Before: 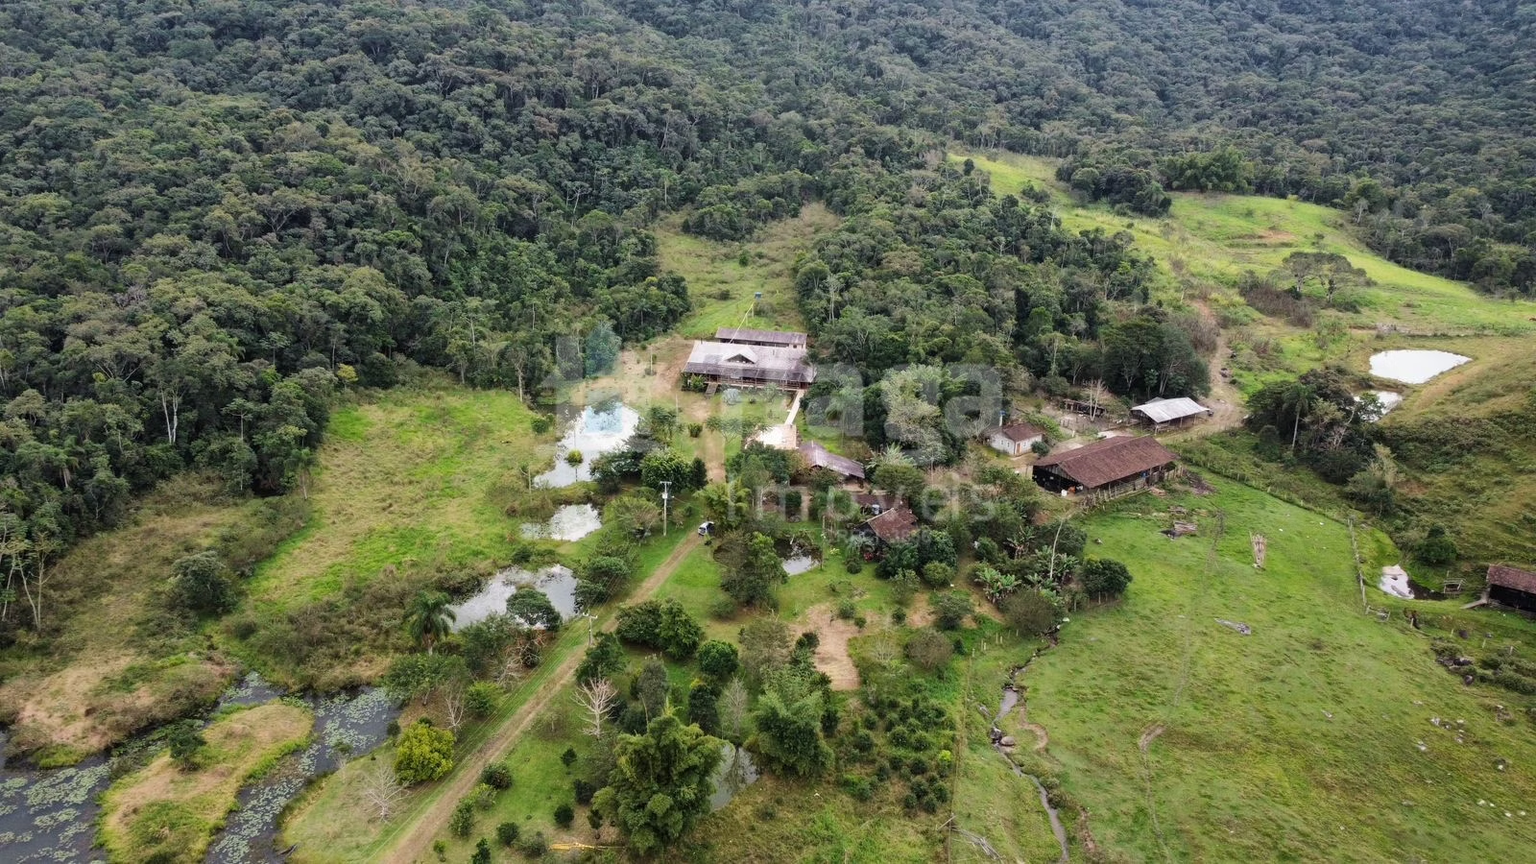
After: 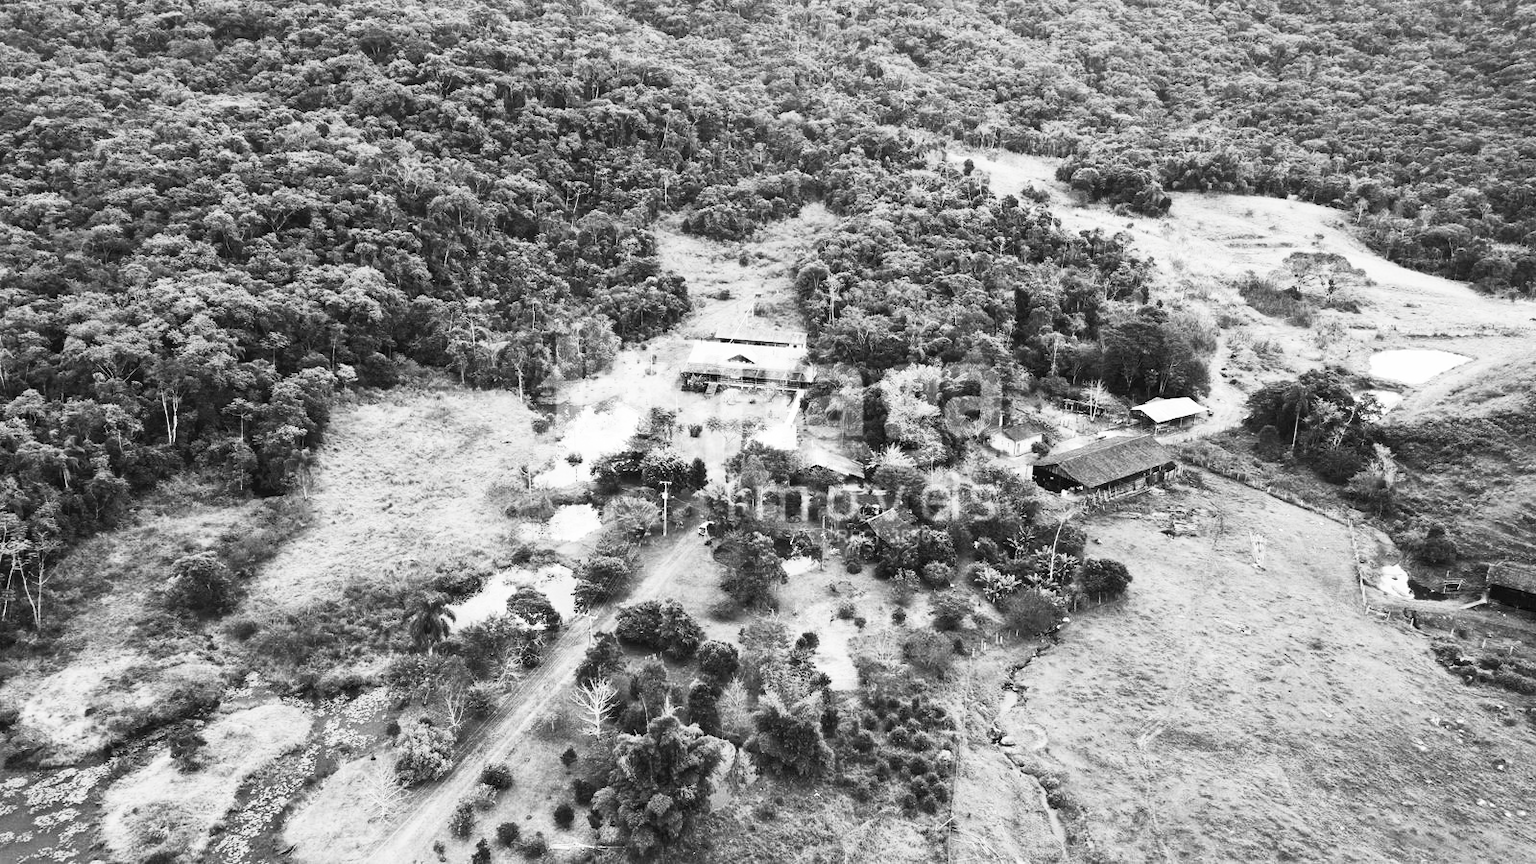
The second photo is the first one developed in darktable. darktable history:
contrast brightness saturation: contrast 0.543, brightness 0.463, saturation -0.994
levels: mode automatic
